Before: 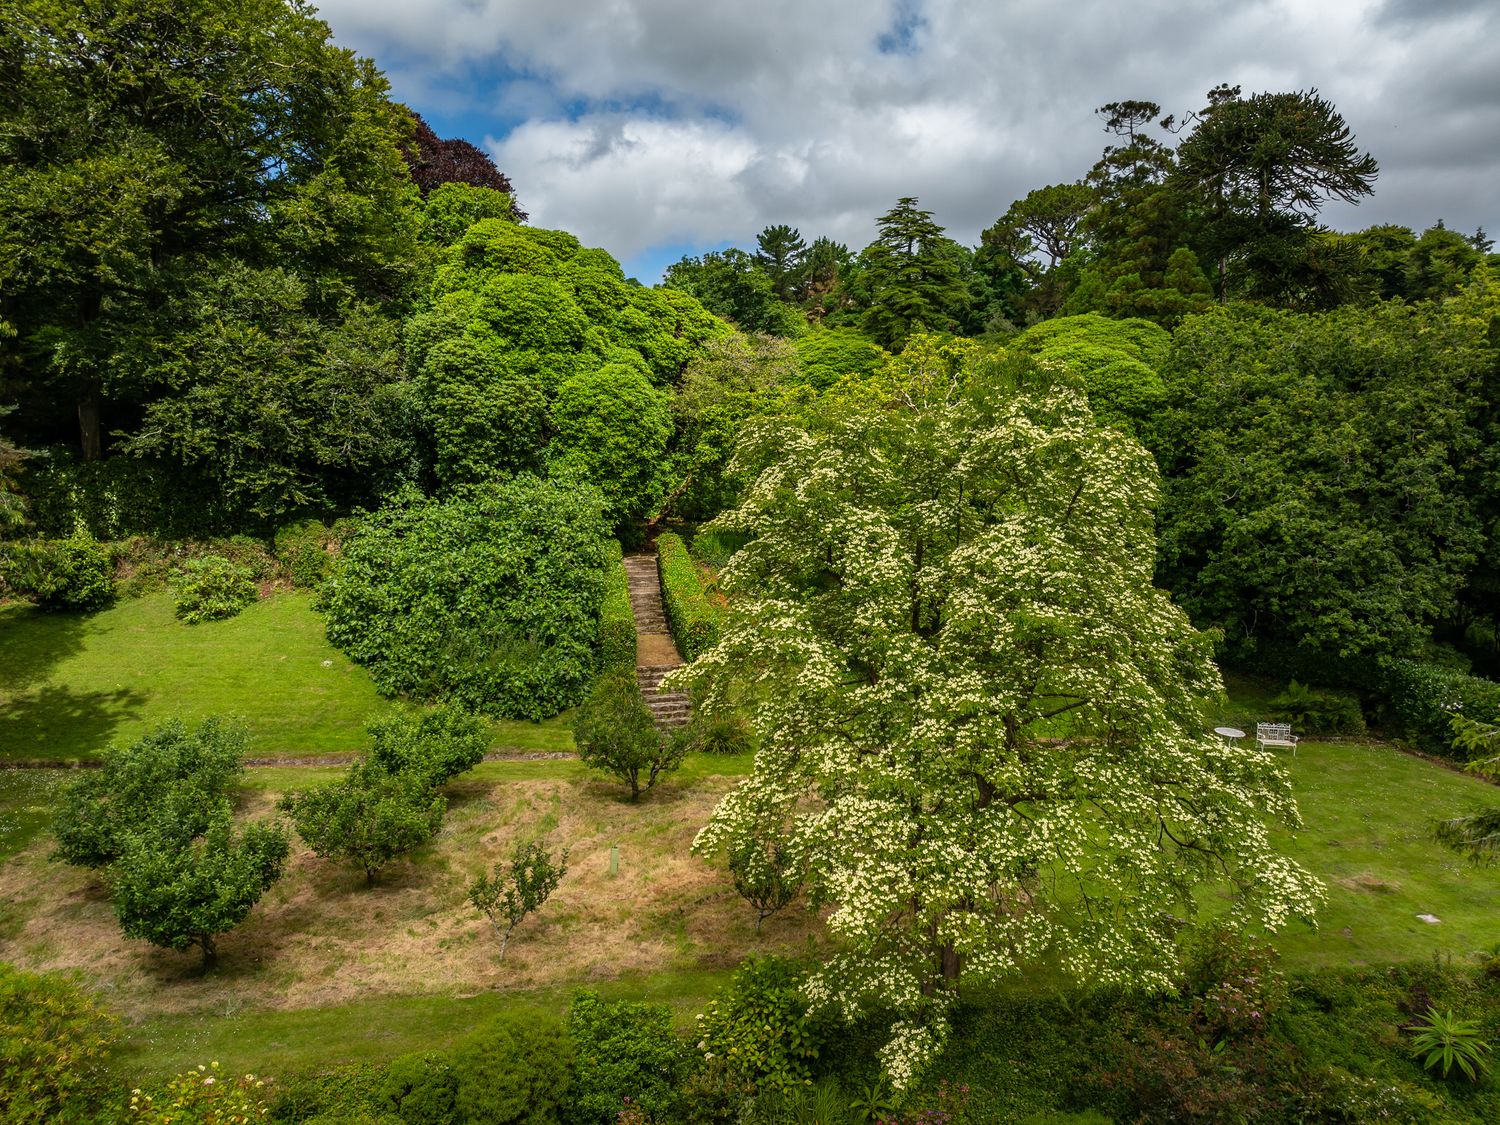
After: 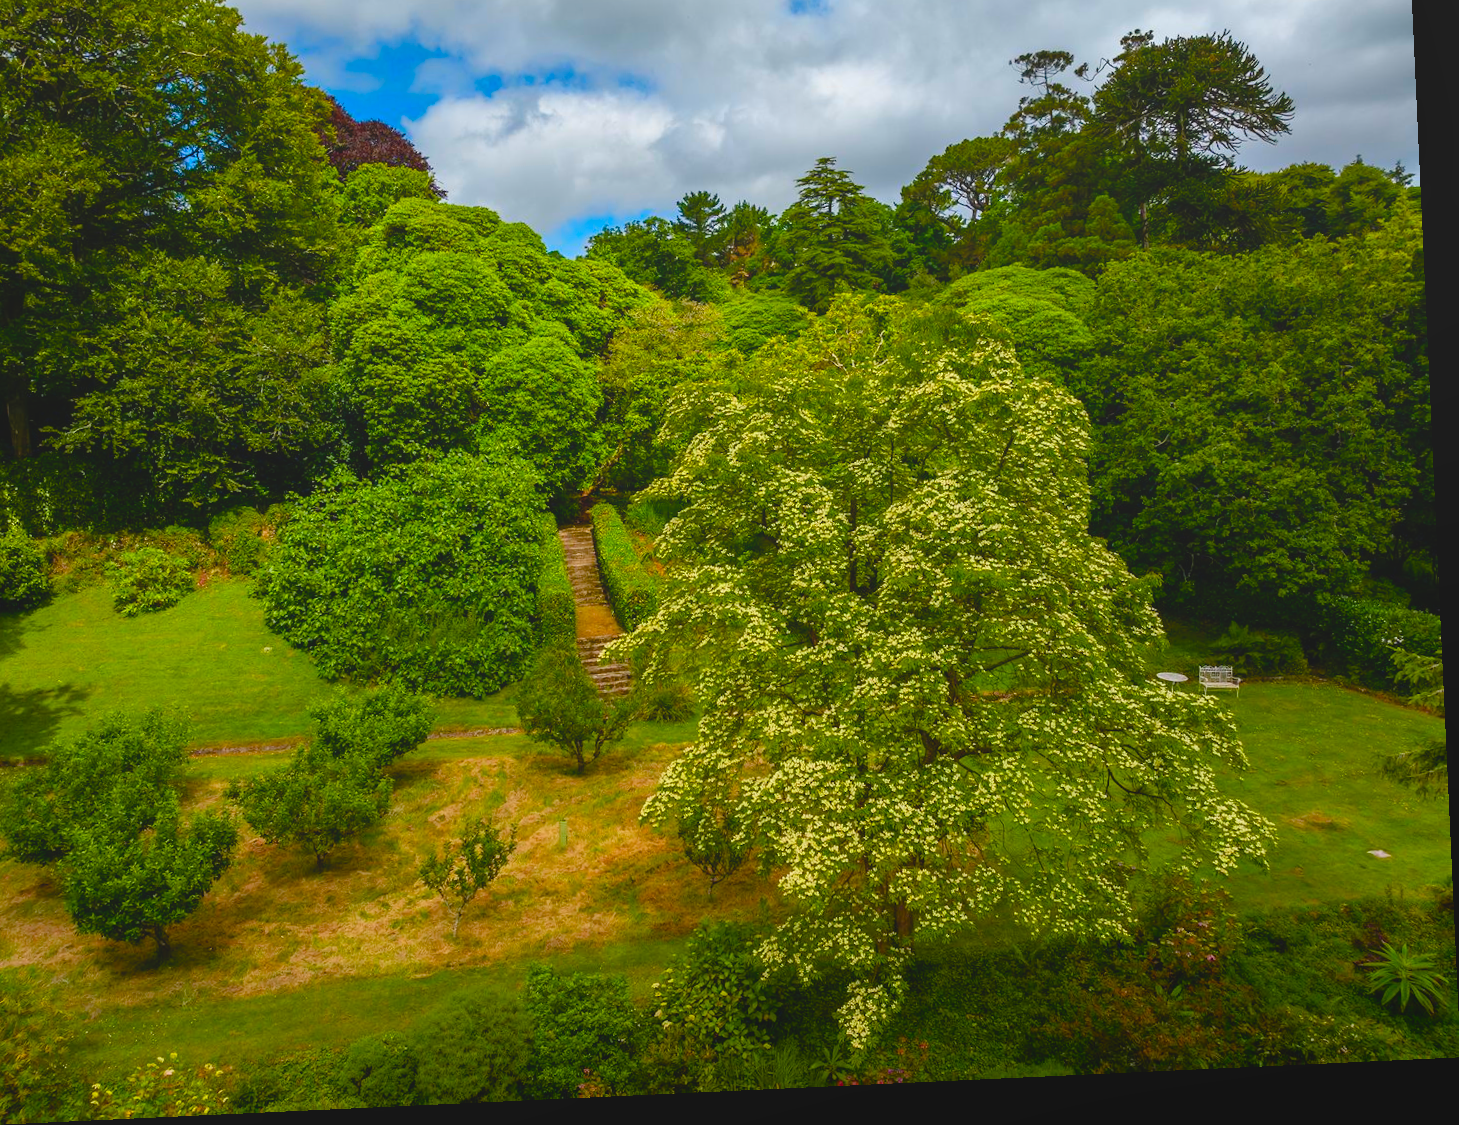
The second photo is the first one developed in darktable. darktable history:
local contrast: detail 69%
crop and rotate: angle 2.64°, left 5.84%, top 5.675%
color balance rgb: perceptual saturation grading › global saturation 13.899%, perceptual saturation grading › highlights -25.088%, perceptual saturation grading › shadows 29.903%, perceptual brilliance grading › global brilliance 11.322%, global vibrance 50.785%
